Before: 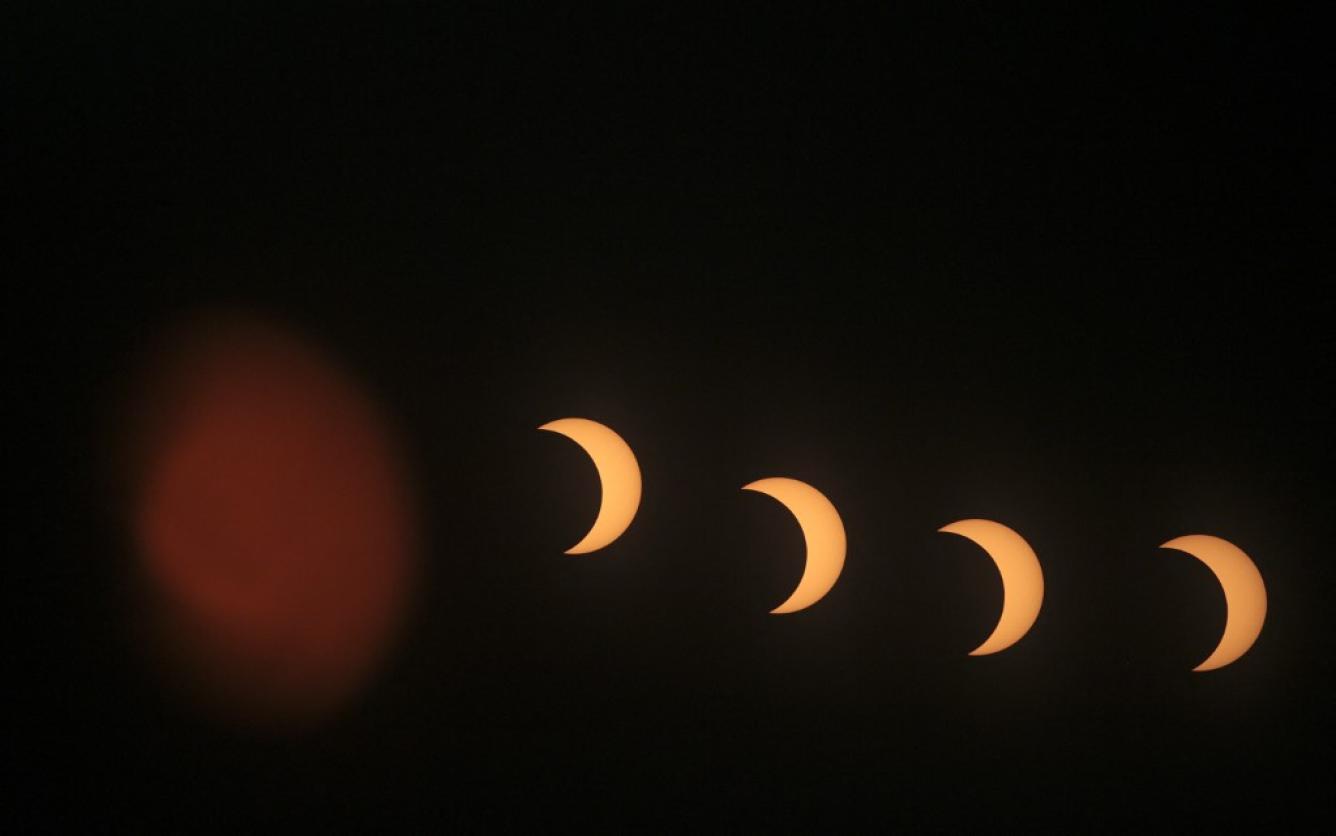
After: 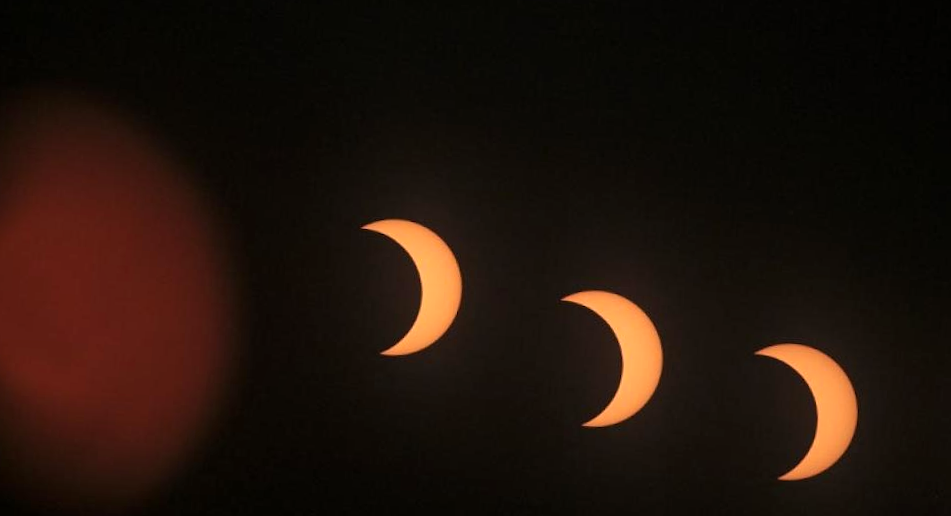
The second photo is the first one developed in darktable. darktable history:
local contrast: highlights 100%, shadows 100%, detail 120%, midtone range 0.2
color correction: highlights a* 14.52, highlights b* 4.84
crop and rotate: angle -3.37°, left 9.79%, top 20.73%, right 12.42%, bottom 11.82%
